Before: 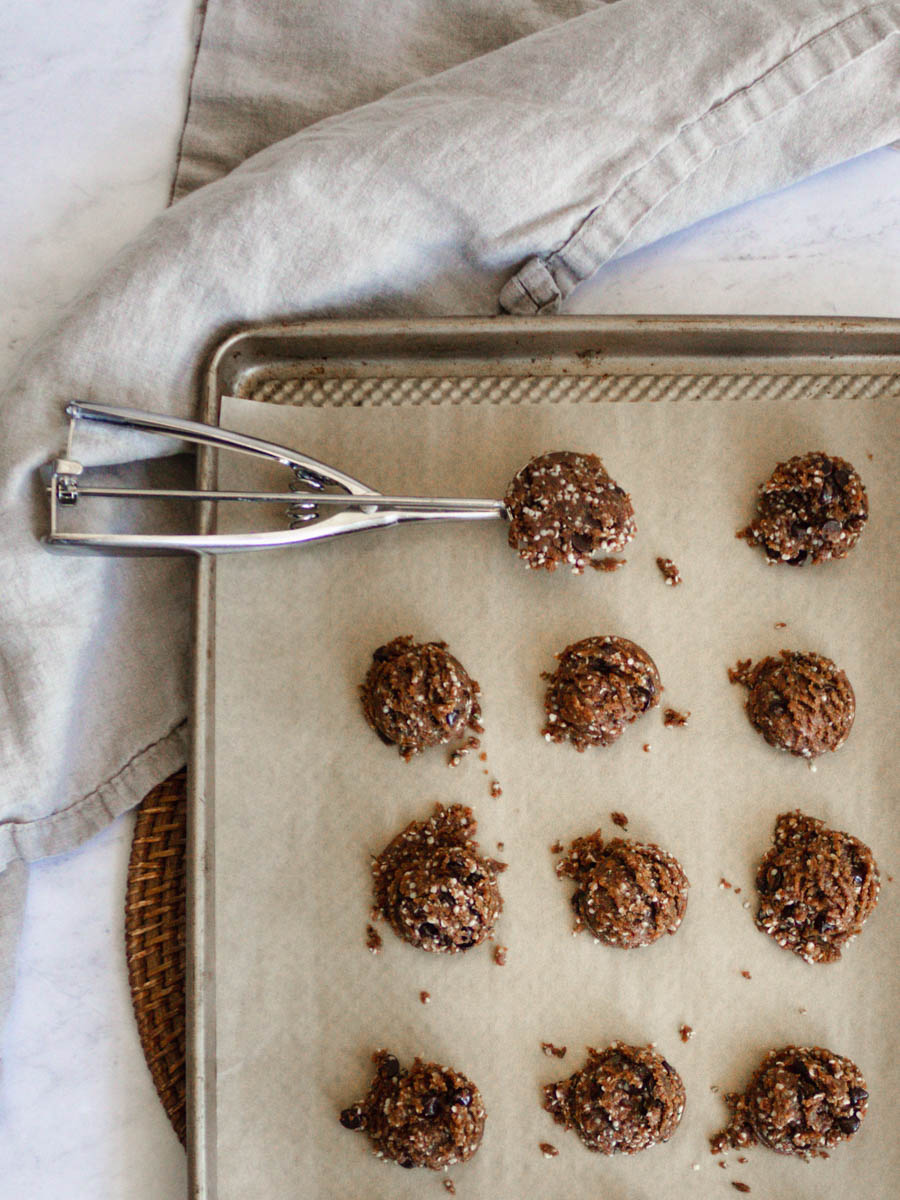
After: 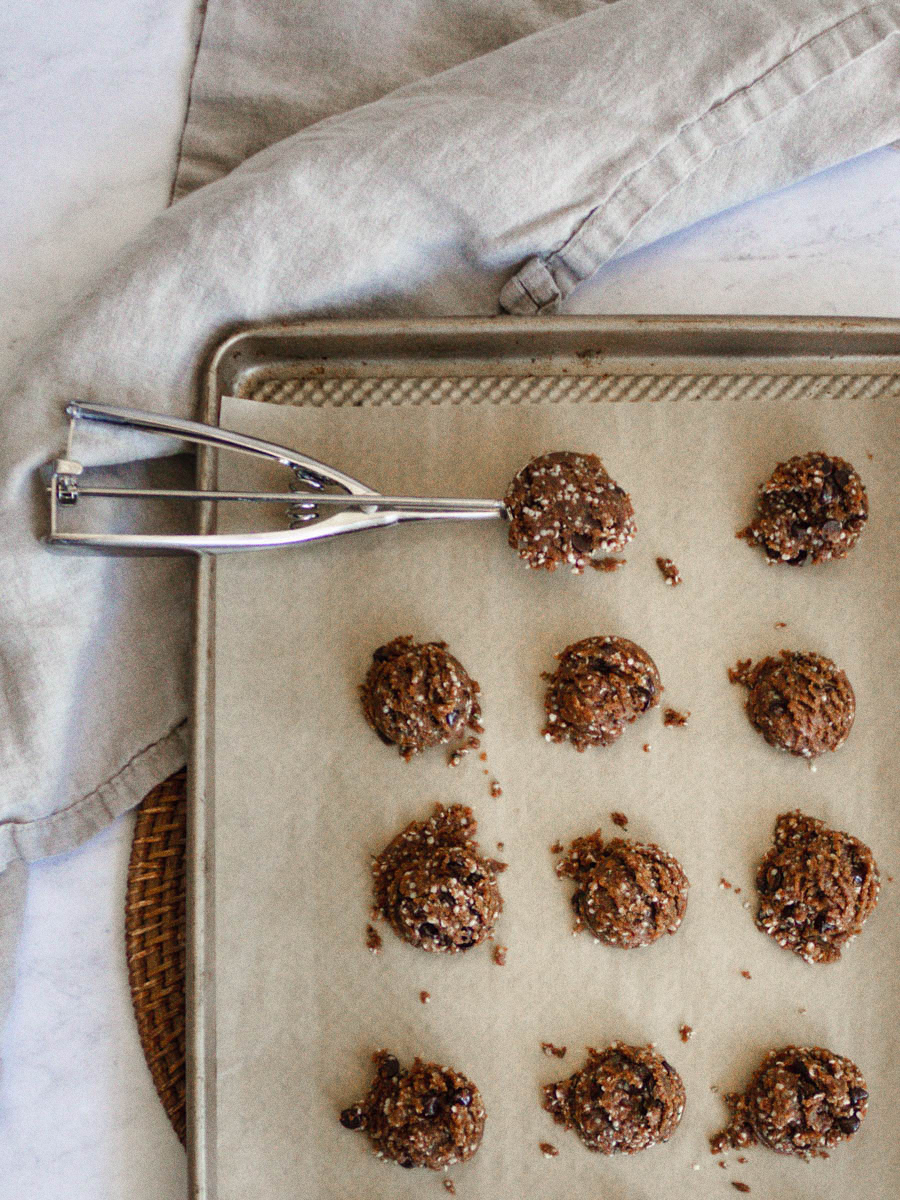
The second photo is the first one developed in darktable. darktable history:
shadows and highlights: shadows 25, highlights -25
grain: coarseness 0.09 ISO
